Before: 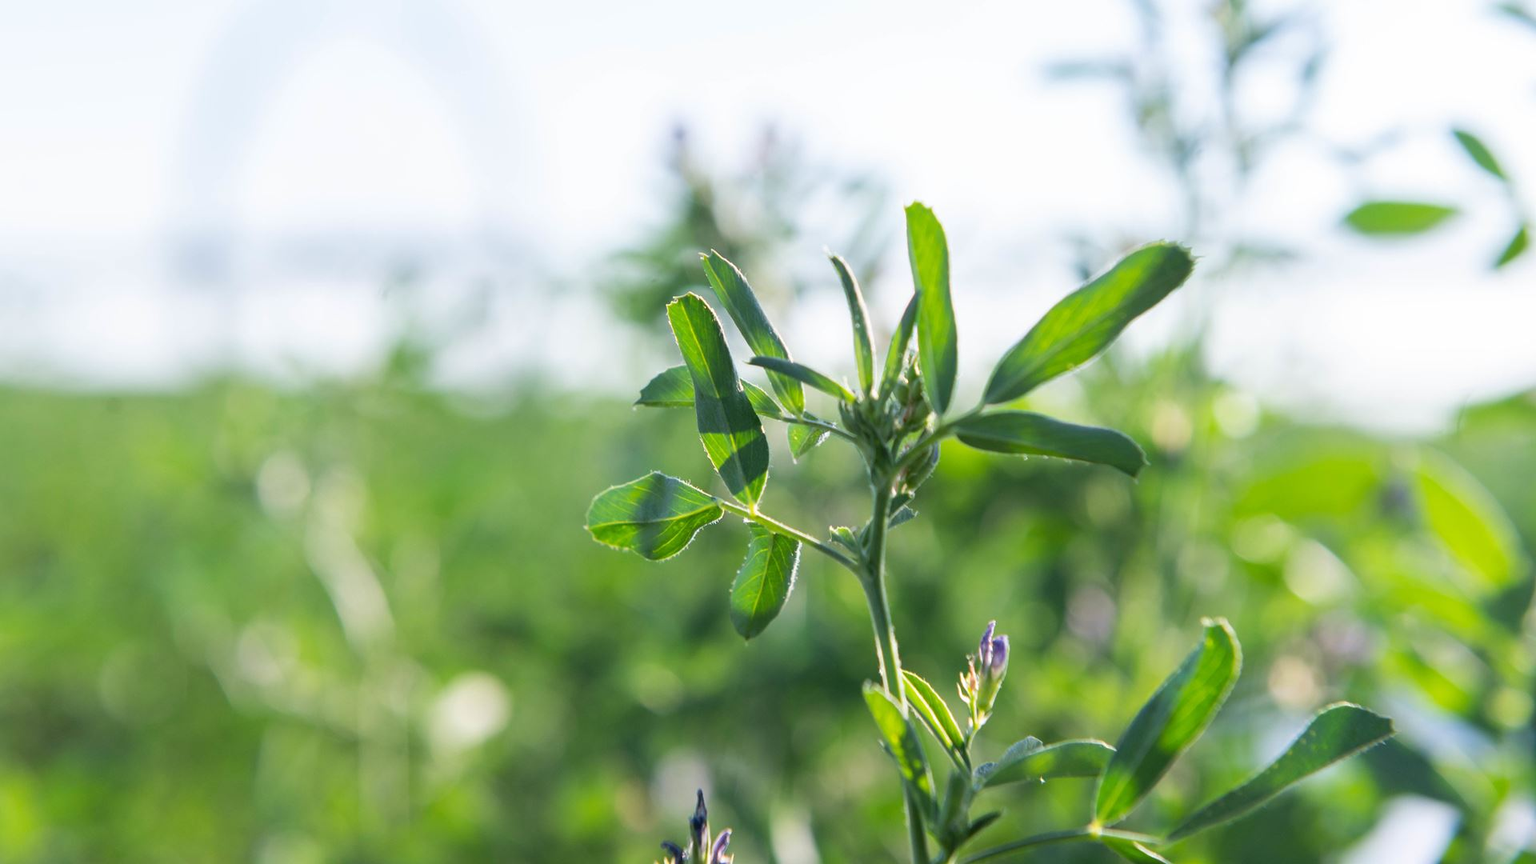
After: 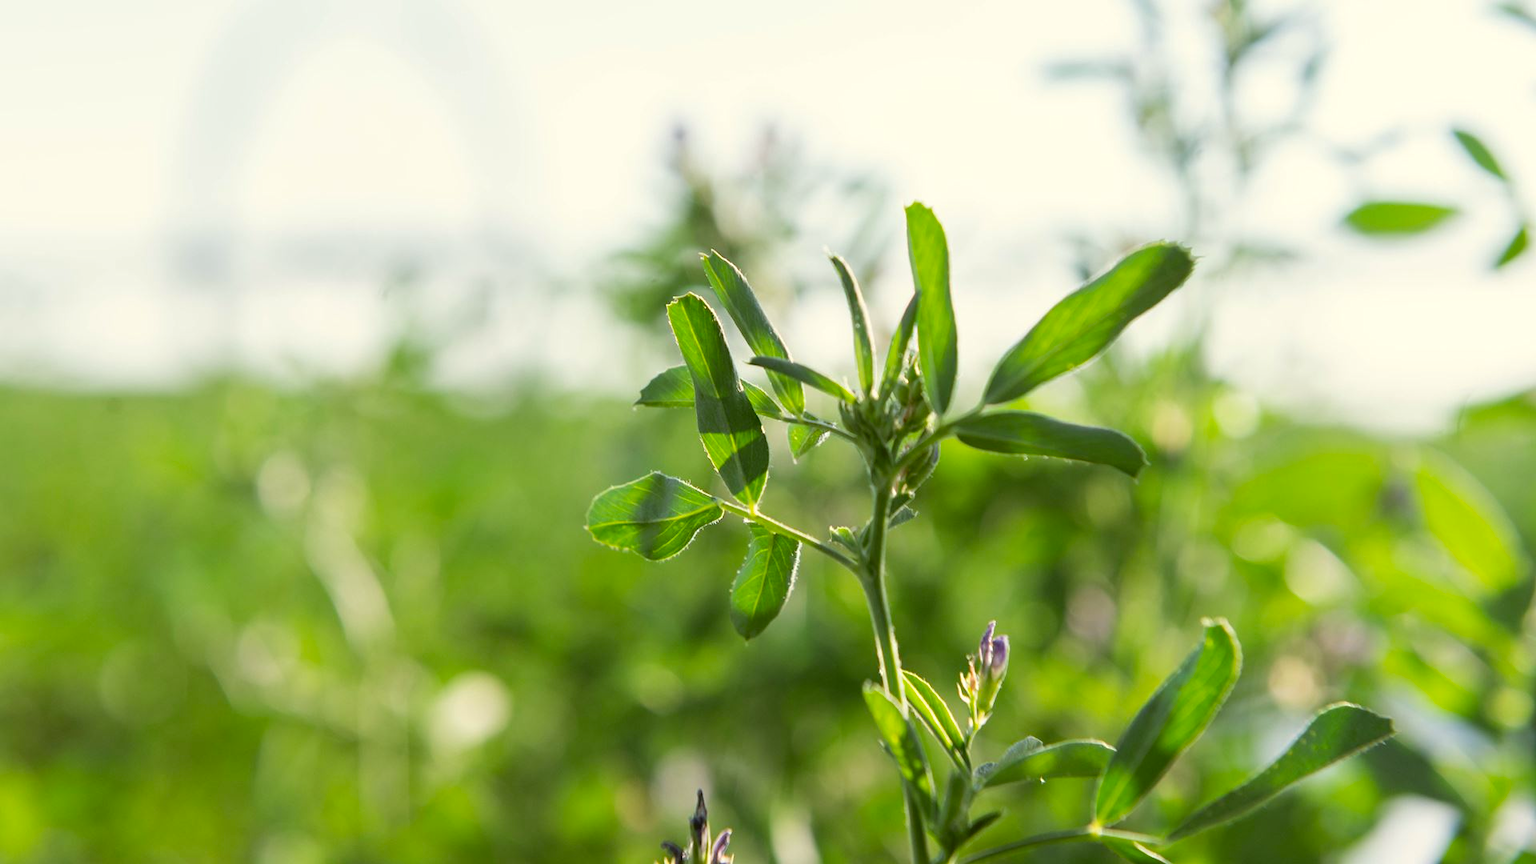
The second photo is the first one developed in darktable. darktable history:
sharpen: radius 5.325, amount 0.312, threshold 26.433
color correction: highlights a* -1.43, highlights b* 10.12, shadows a* 0.395, shadows b* 19.35
